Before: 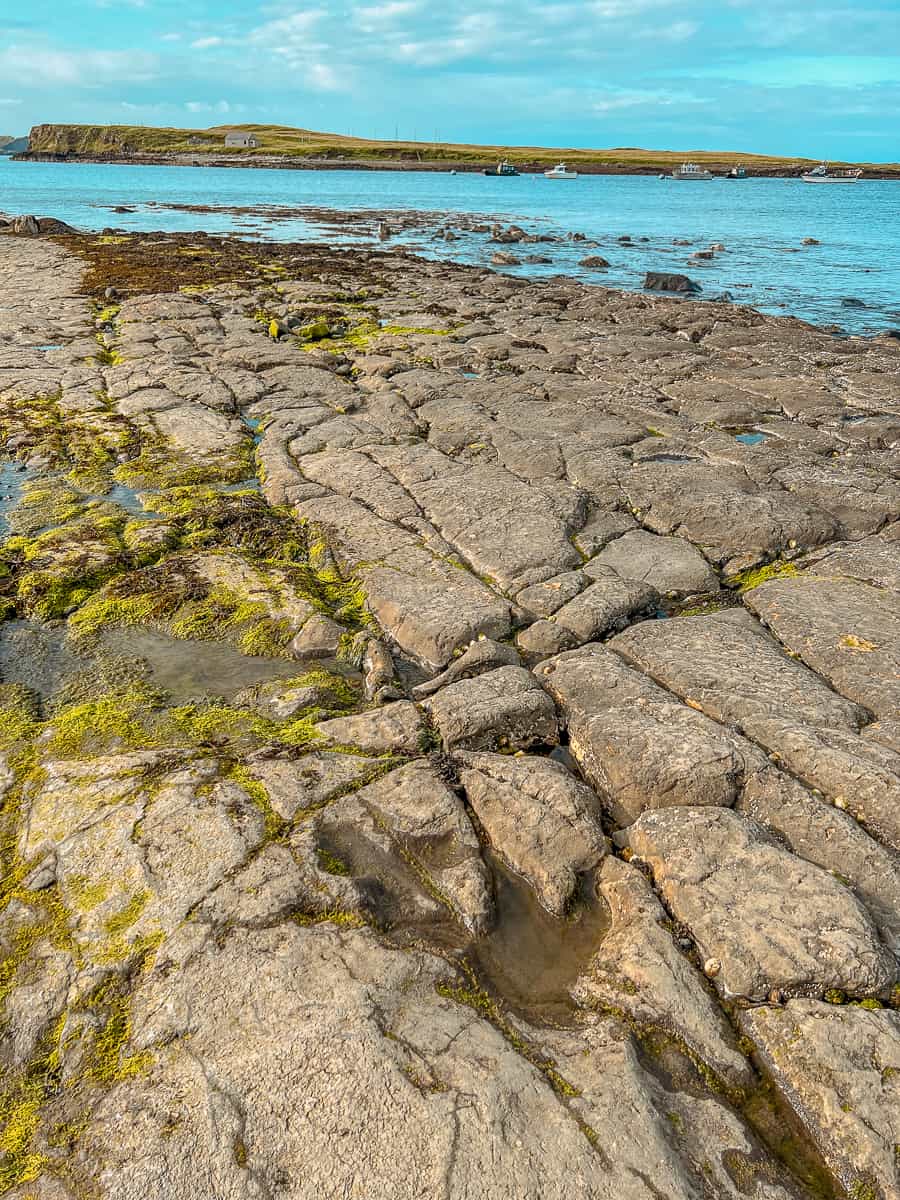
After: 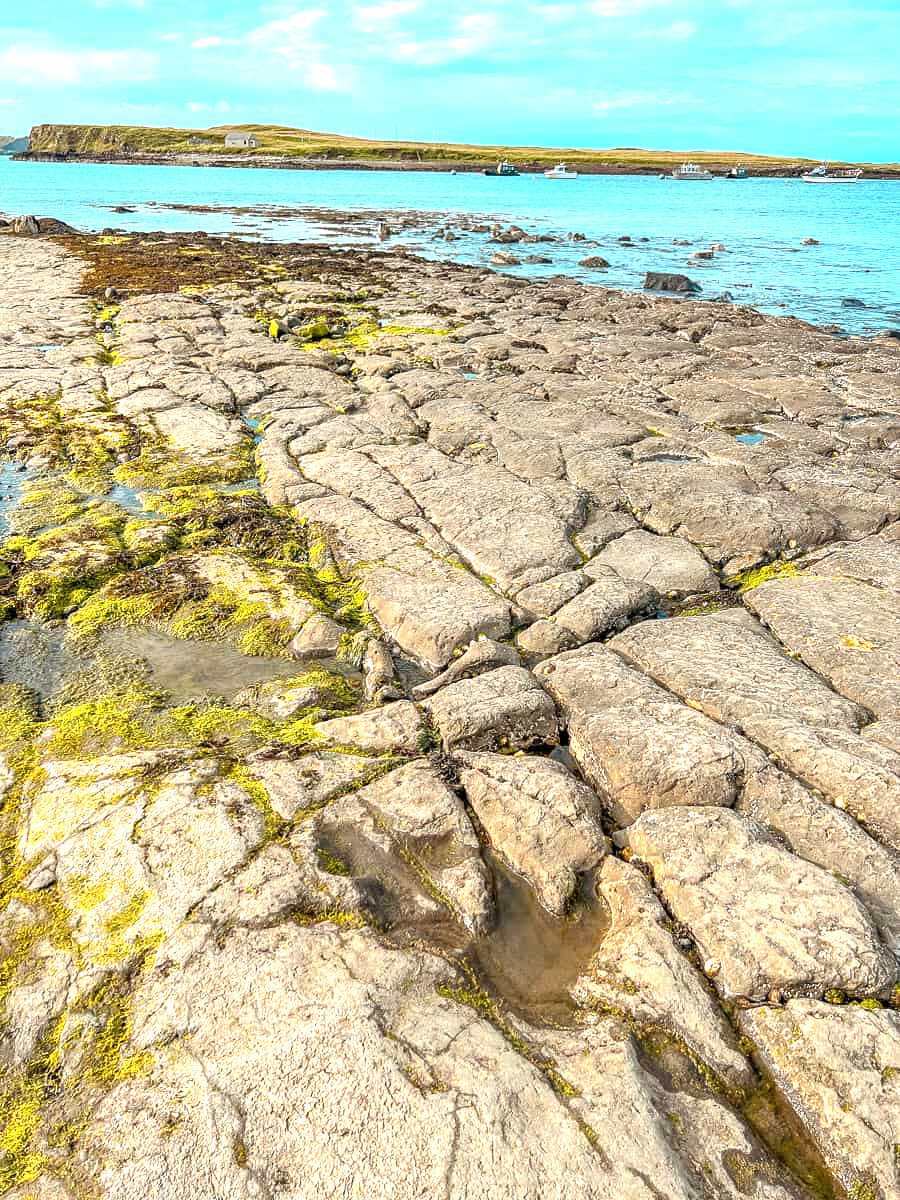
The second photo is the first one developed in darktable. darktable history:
exposure: black level correction 0.001, exposure 0.961 EV, compensate highlight preservation false
